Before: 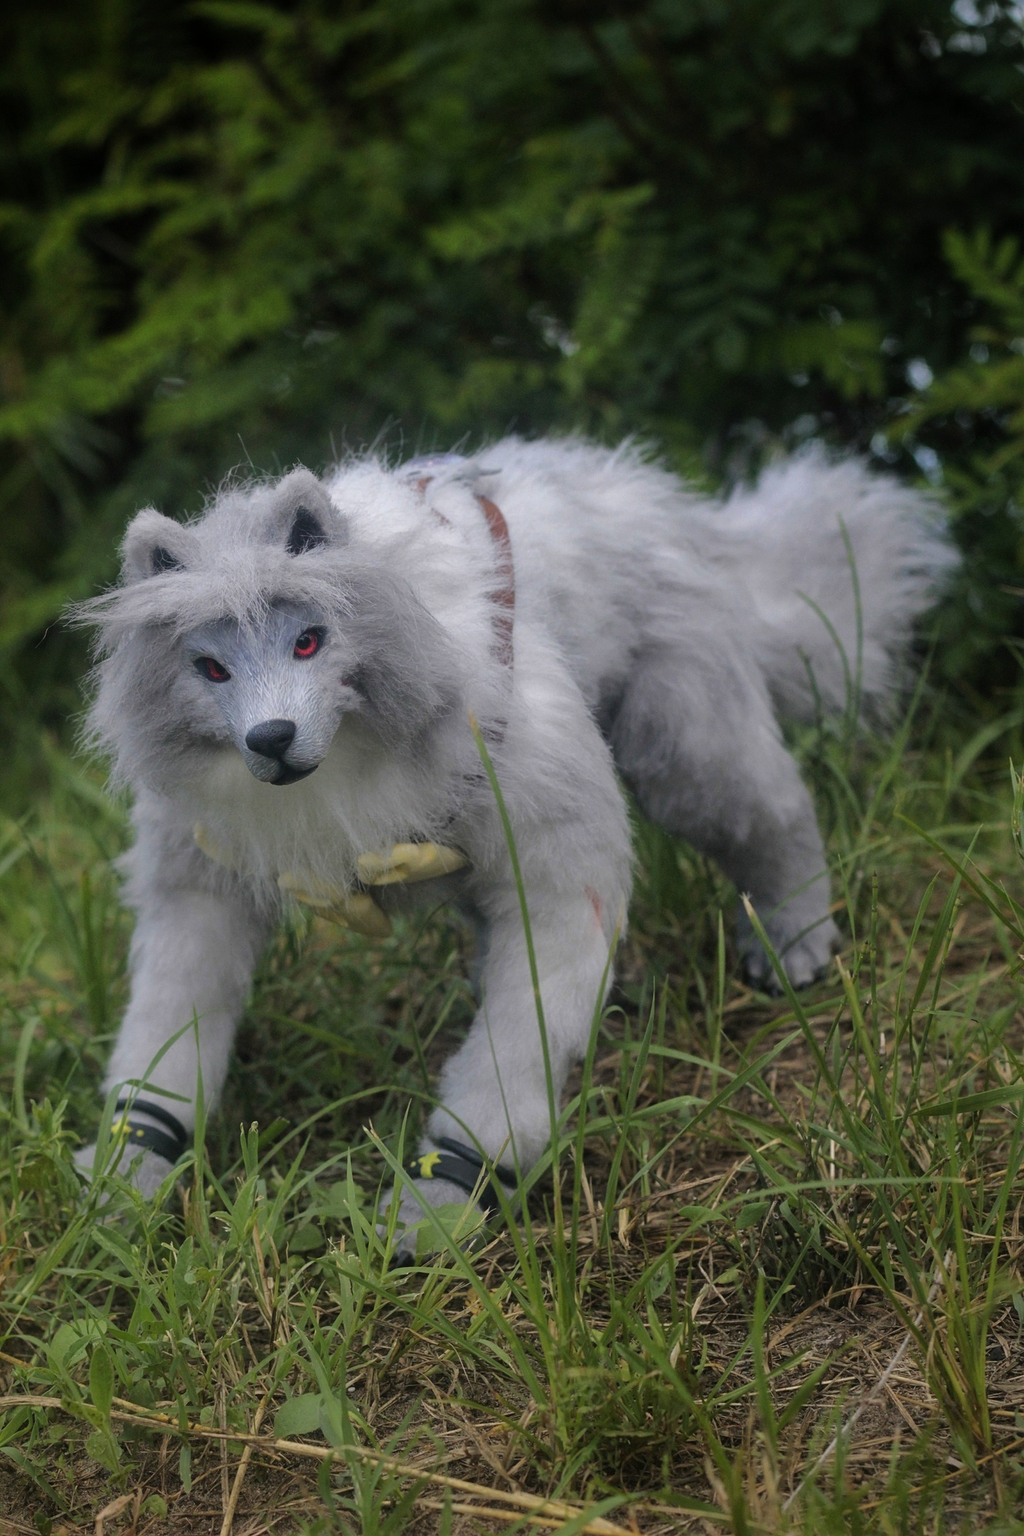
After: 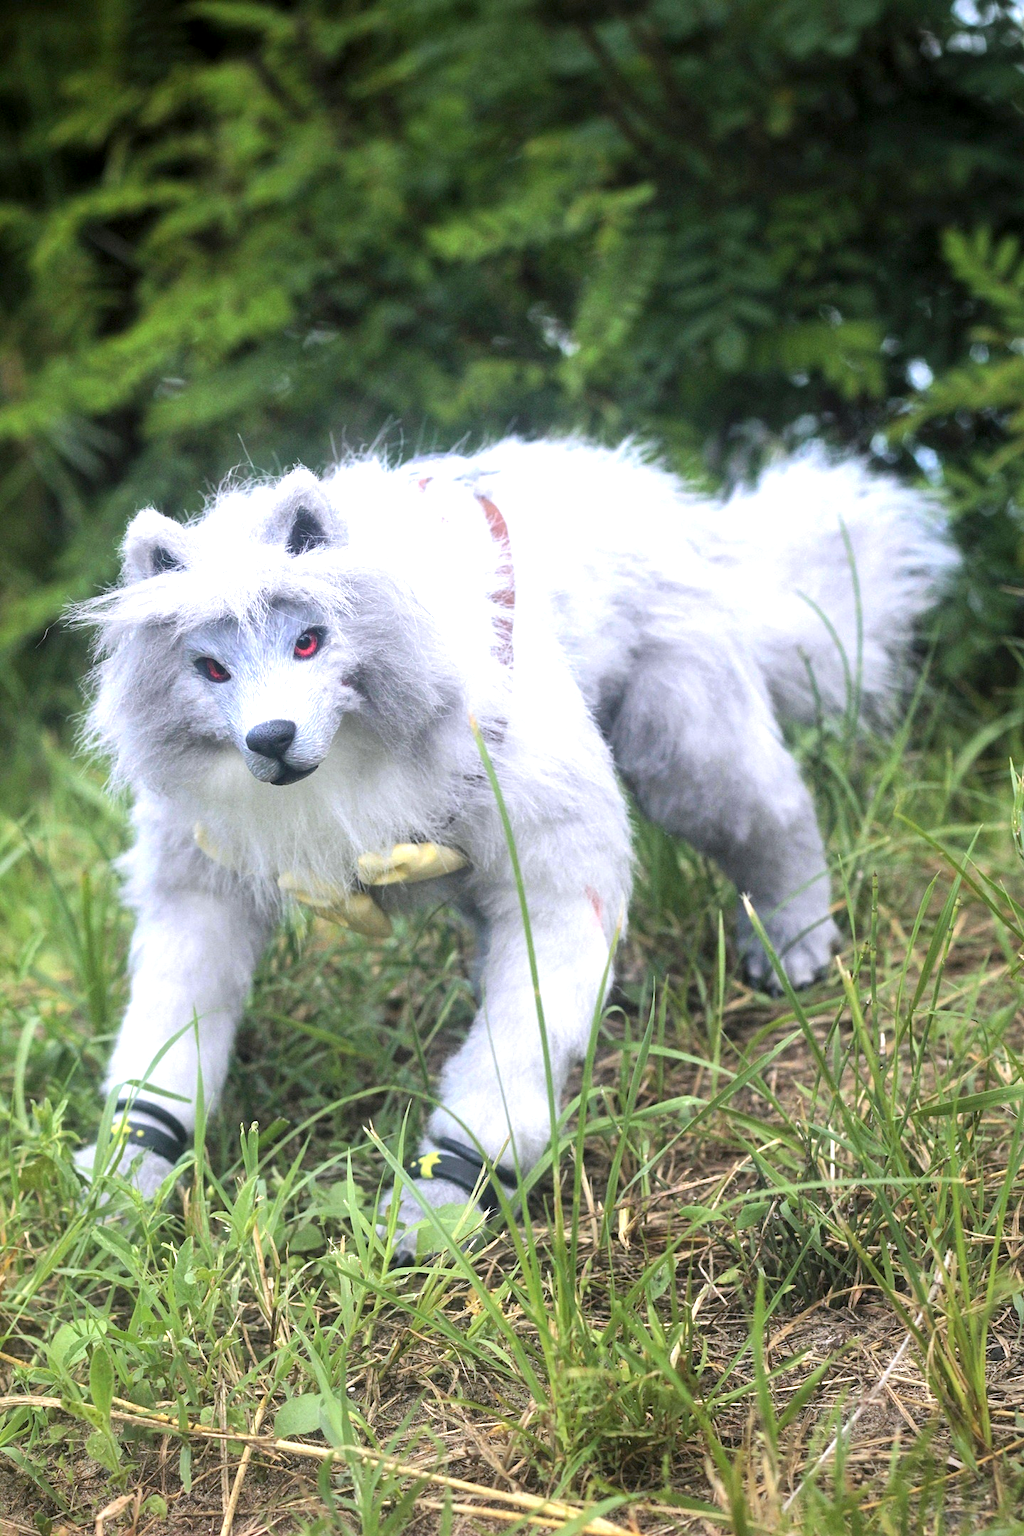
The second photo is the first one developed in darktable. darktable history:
exposure: black level correction 0.001, exposure 1.719 EV, compensate exposure bias true, compensate highlight preservation false
color calibration: illuminant as shot in camera, x 0.358, y 0.373, temperature 4628.91 K
